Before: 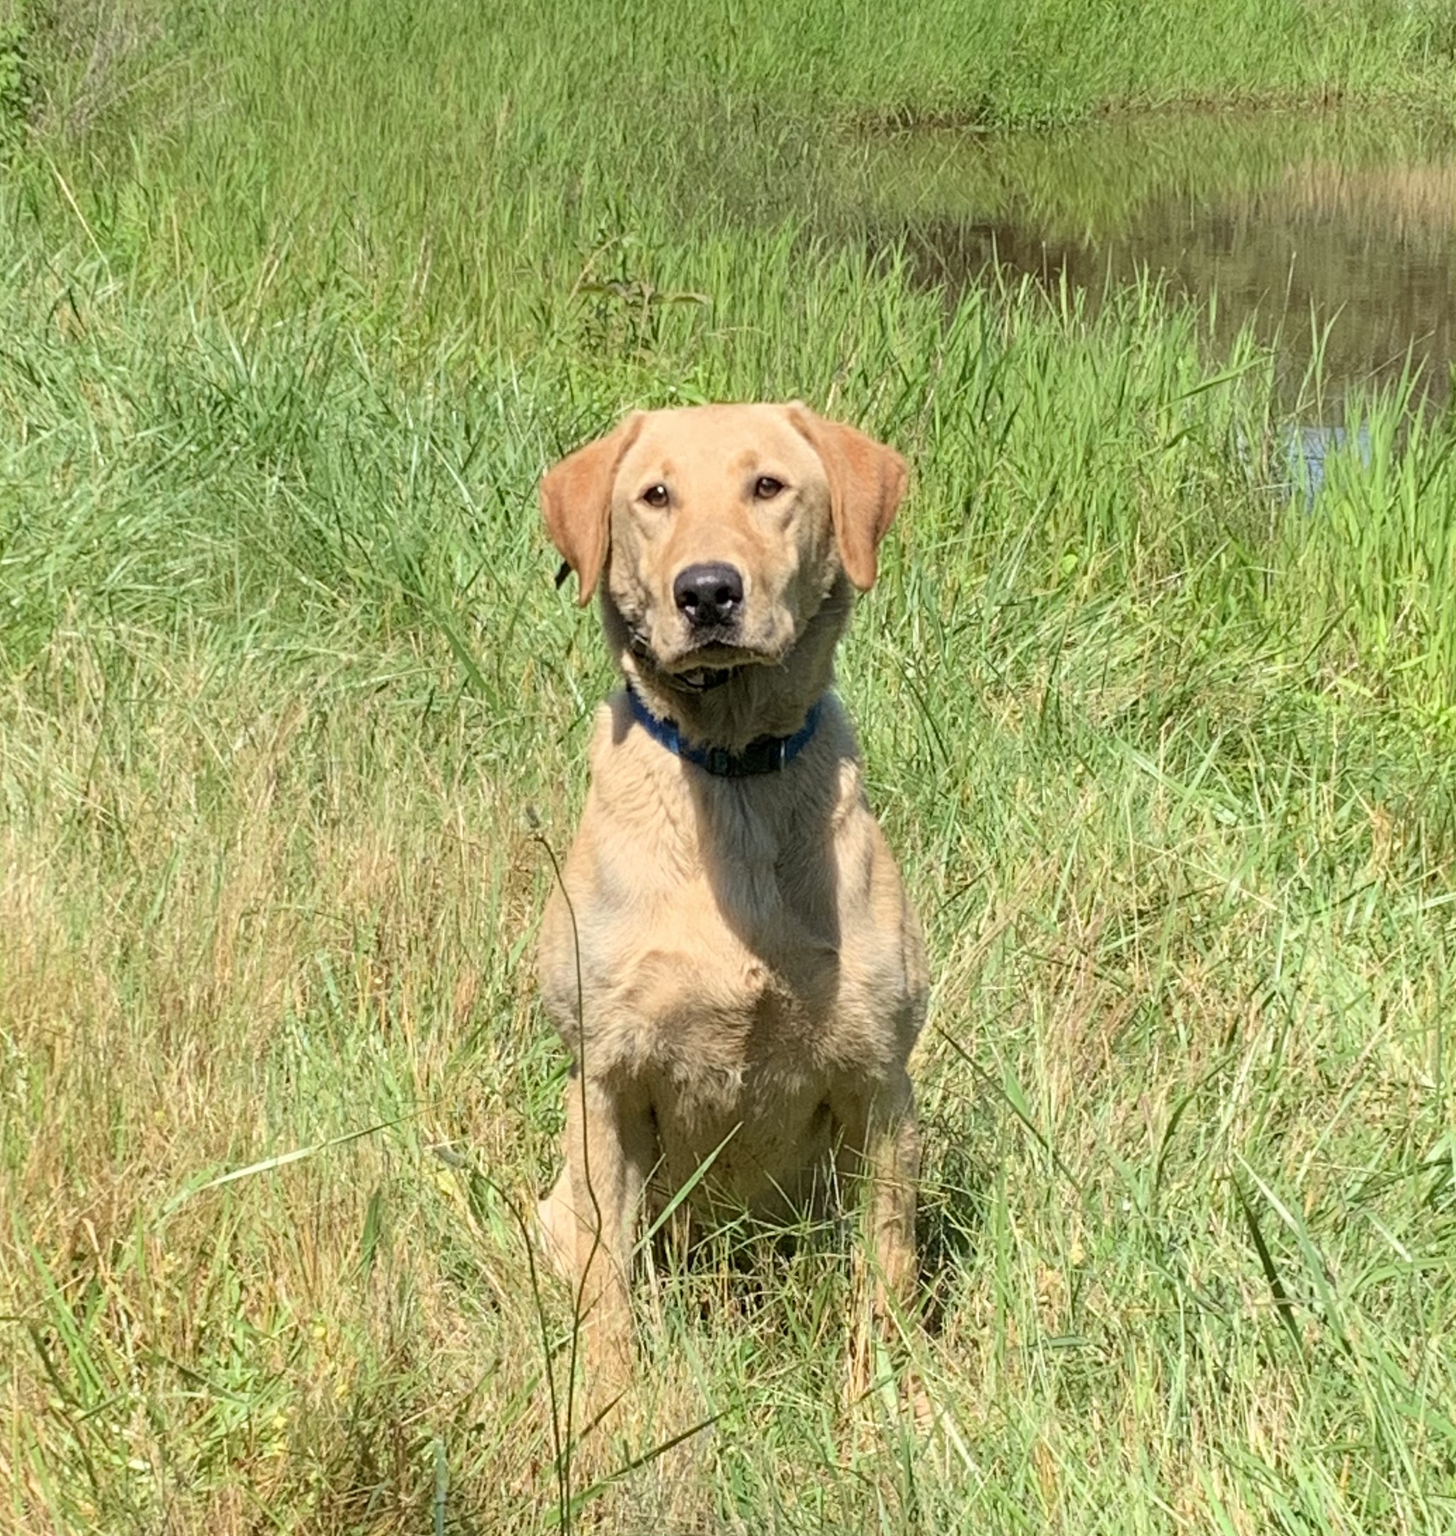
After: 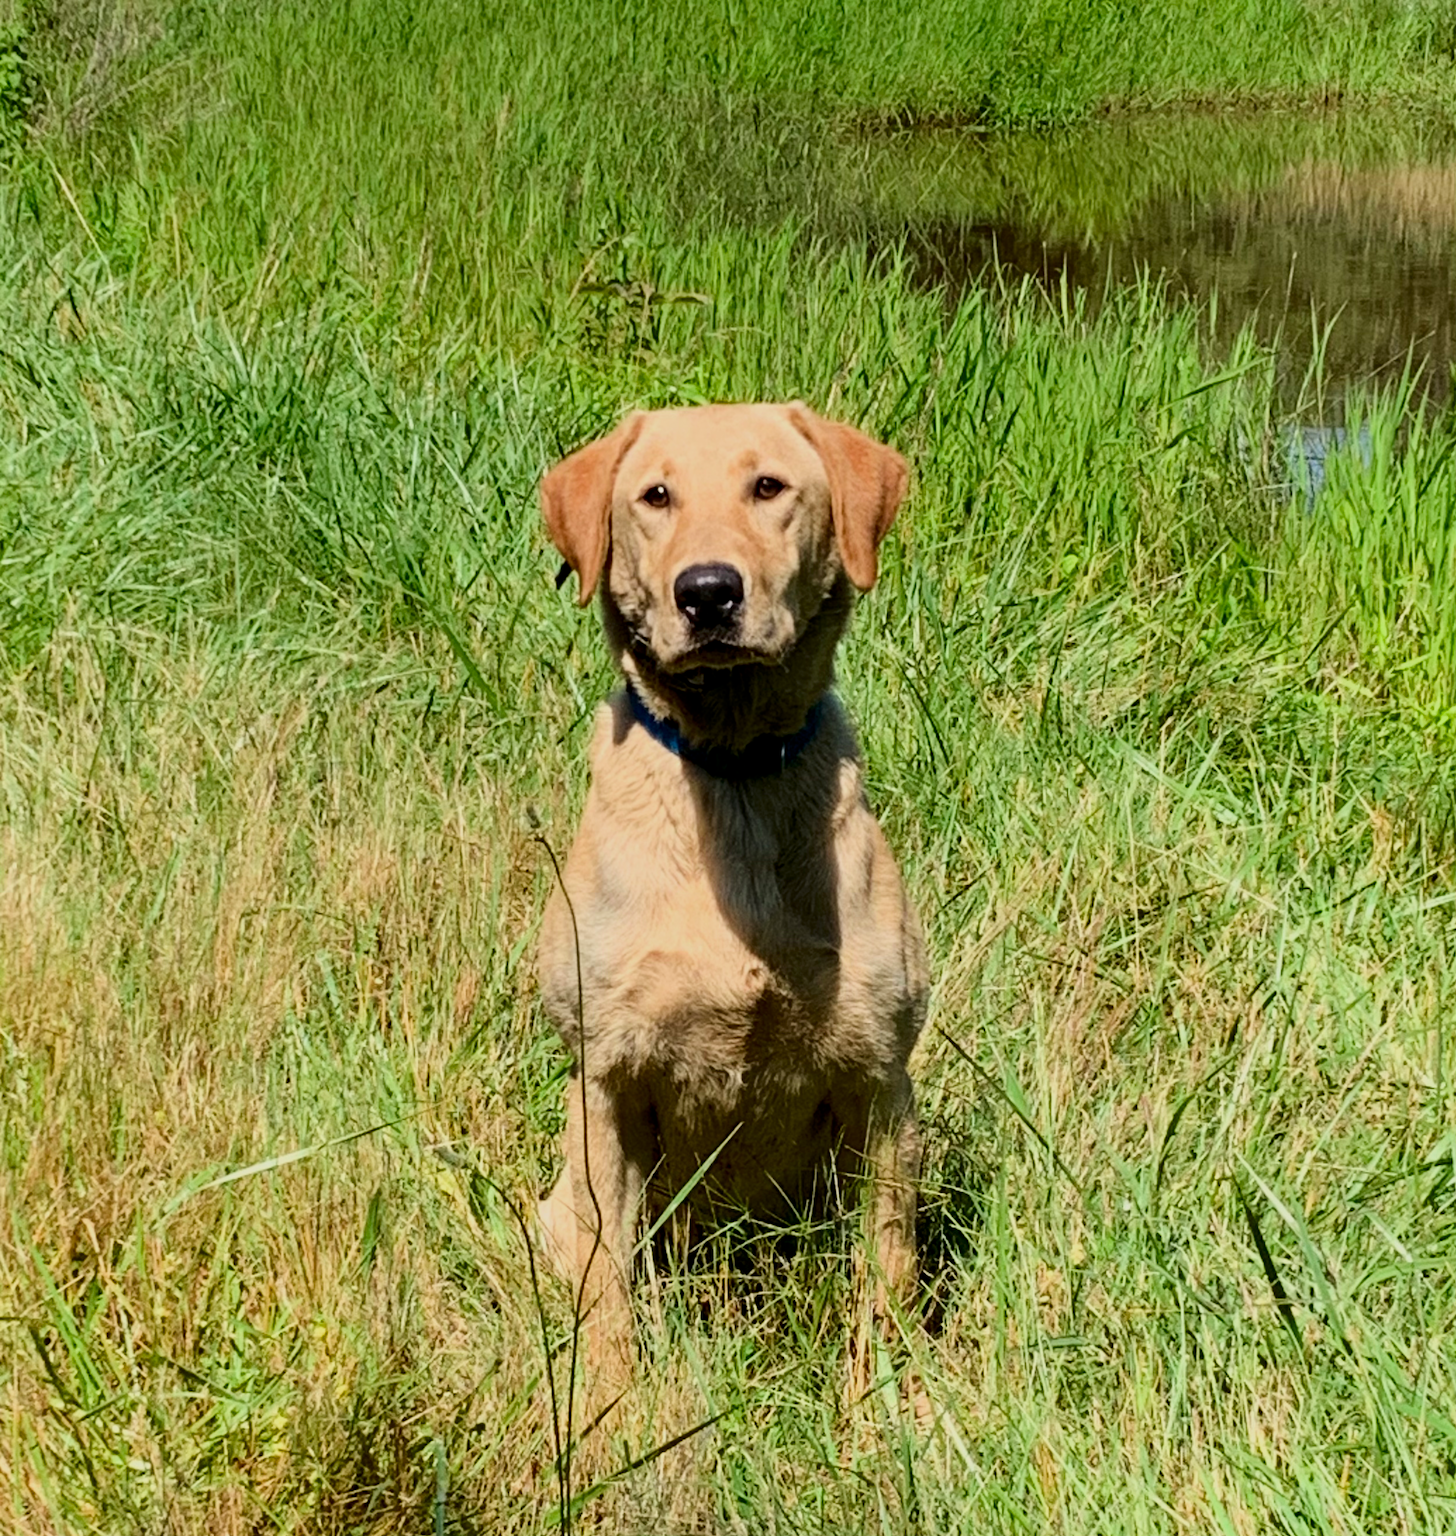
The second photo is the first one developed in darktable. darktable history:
contrast brightness saturation: contrast 0.189, brightness -0.239, saturation 0.111
filmic rgb: black relative exposure -7.72 EV, white relative exposure 4.46 EV, target black luminance 0%, hardness 3.75, latitude 50.67%, contrast 1.076, highlights saturation mix 9.47%, shadows ↔ highlights balance -0.222%
contrast equalizer: y [[0.5 ×4, 0.483, 0.43], [0.5 ×6], [0.5 ×6], [0 ×6], [0 ×6]]
